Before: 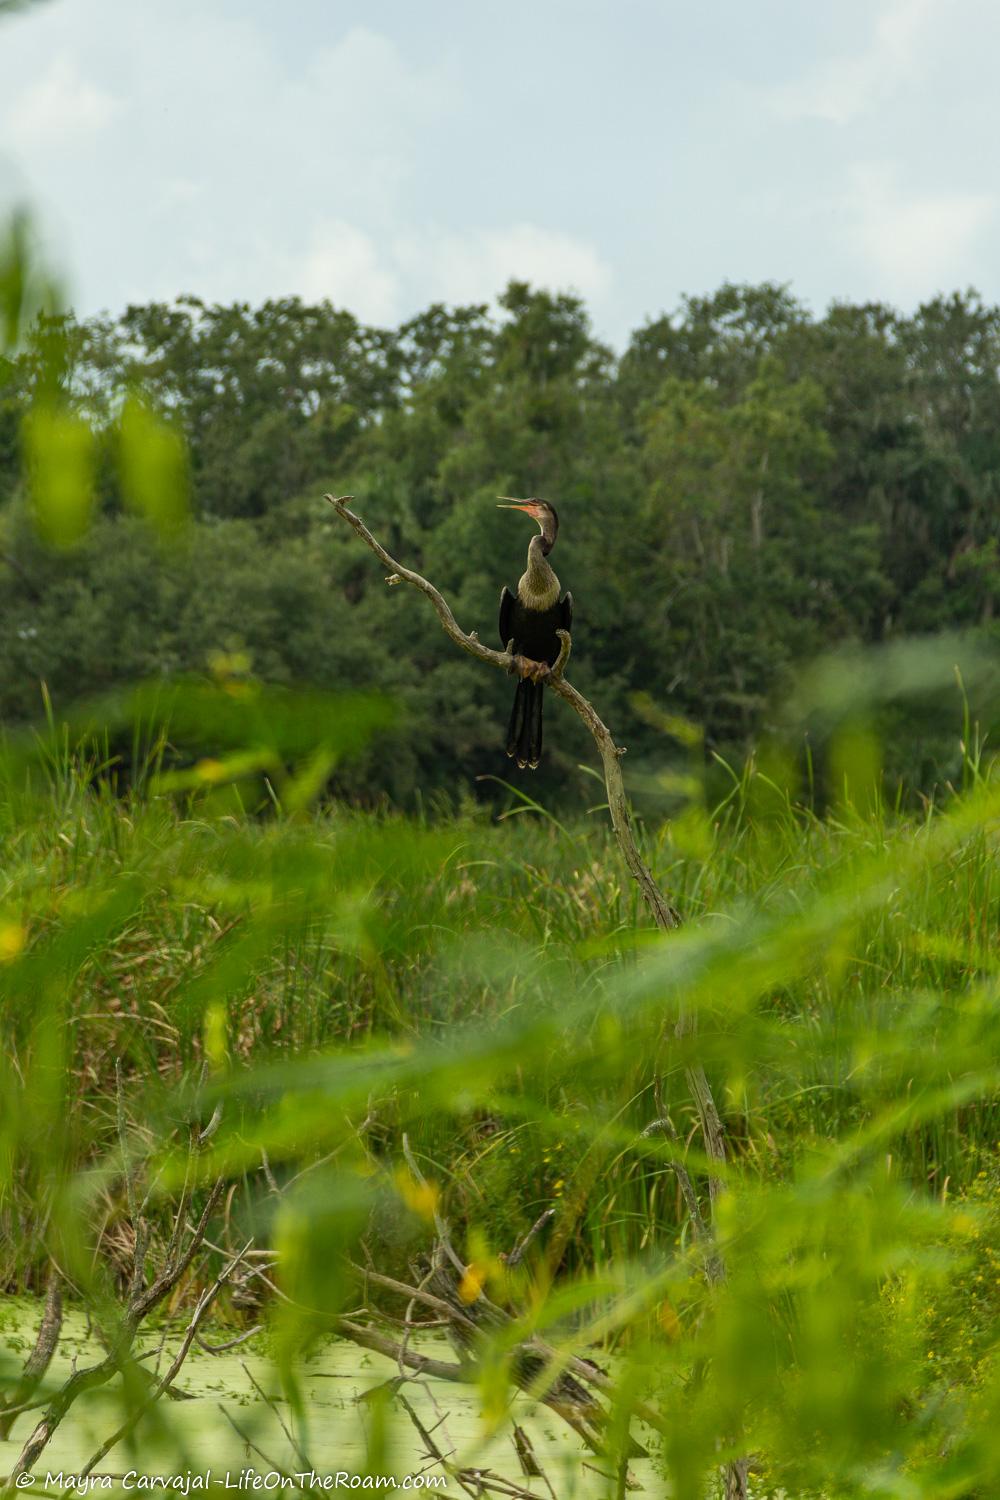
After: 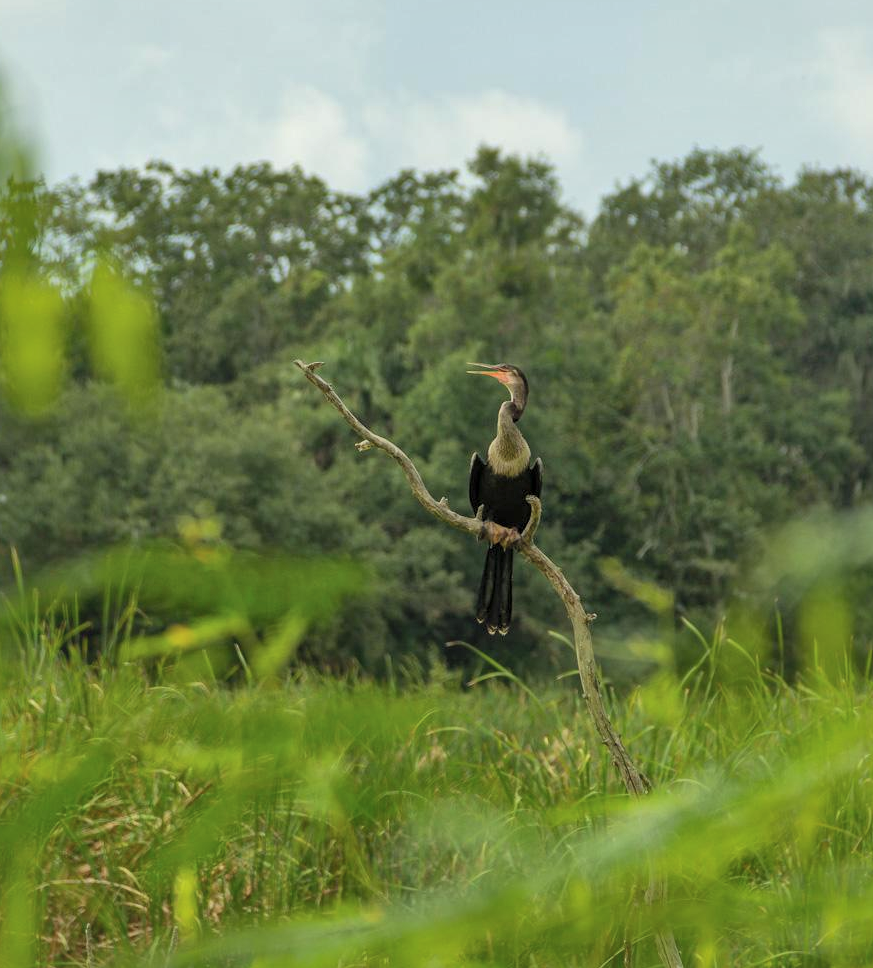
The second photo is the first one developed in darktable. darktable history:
crop: left 3.015%, top 8.969%, right 9.647%, bottom 26.457%
shadows and highlights: on, module defaults
contrast brightness saturation: brightness 0.13
local contrast: mode bilateral grid, contrast 20, coarseness 50, detail 120%, midtone range 0.2
